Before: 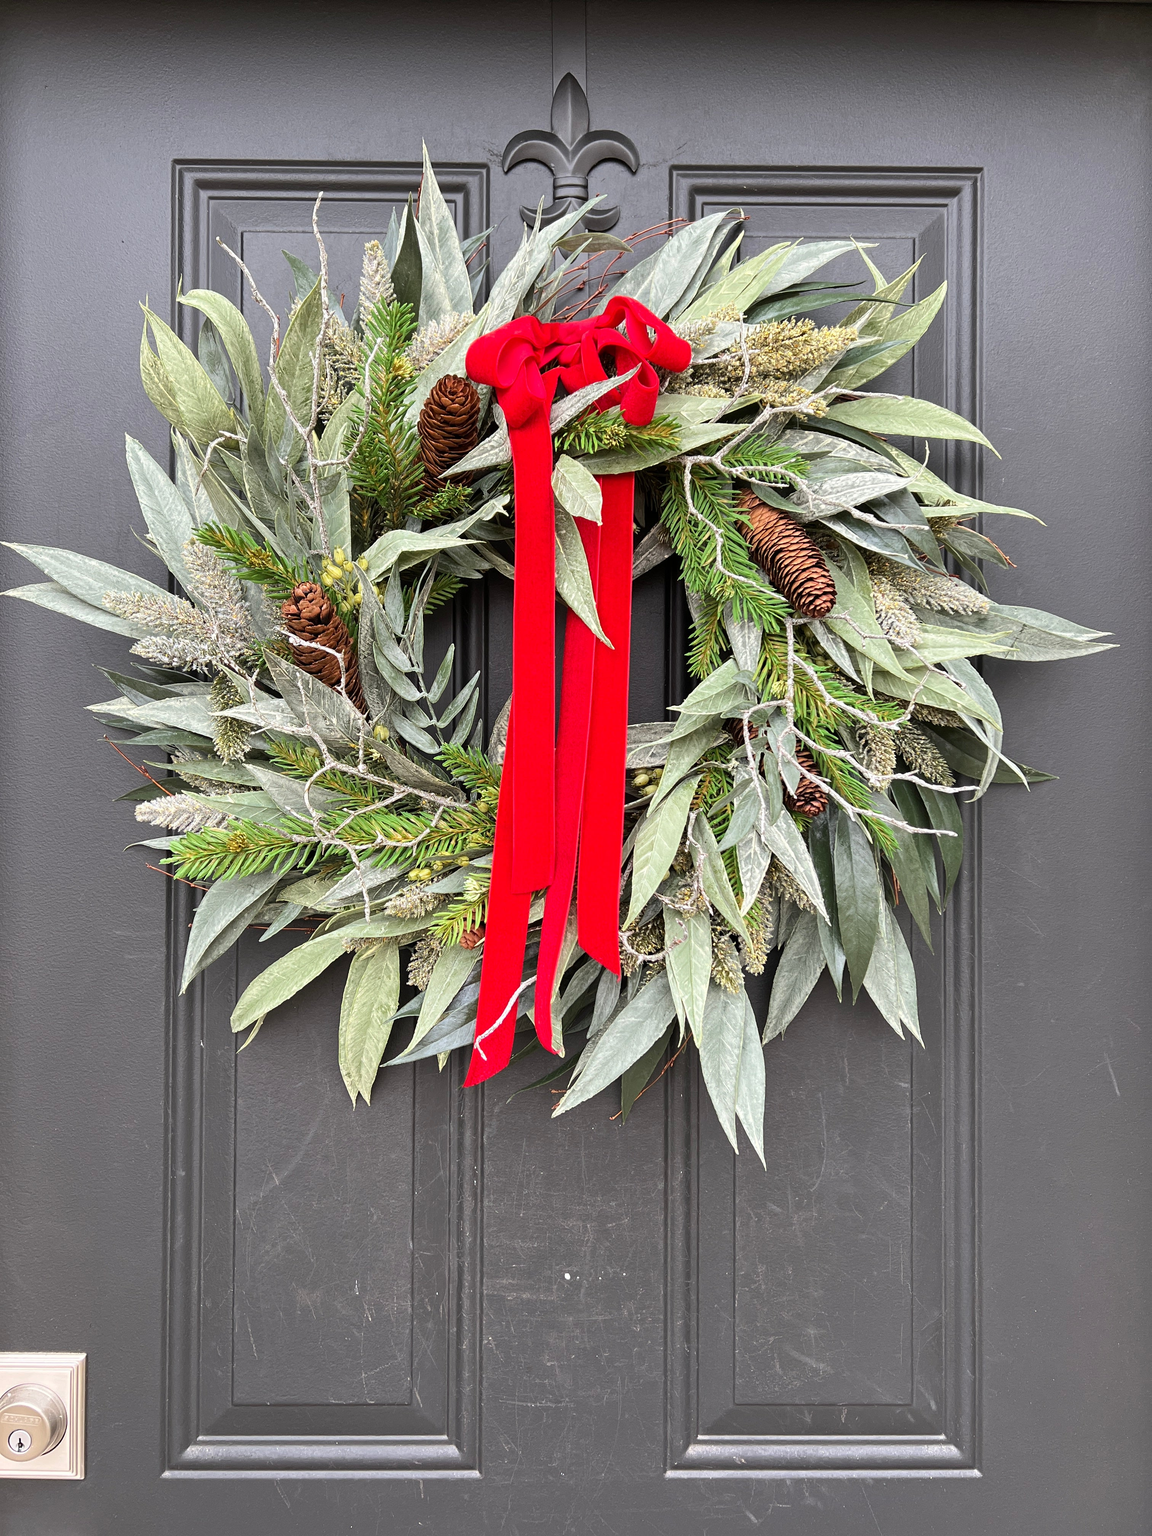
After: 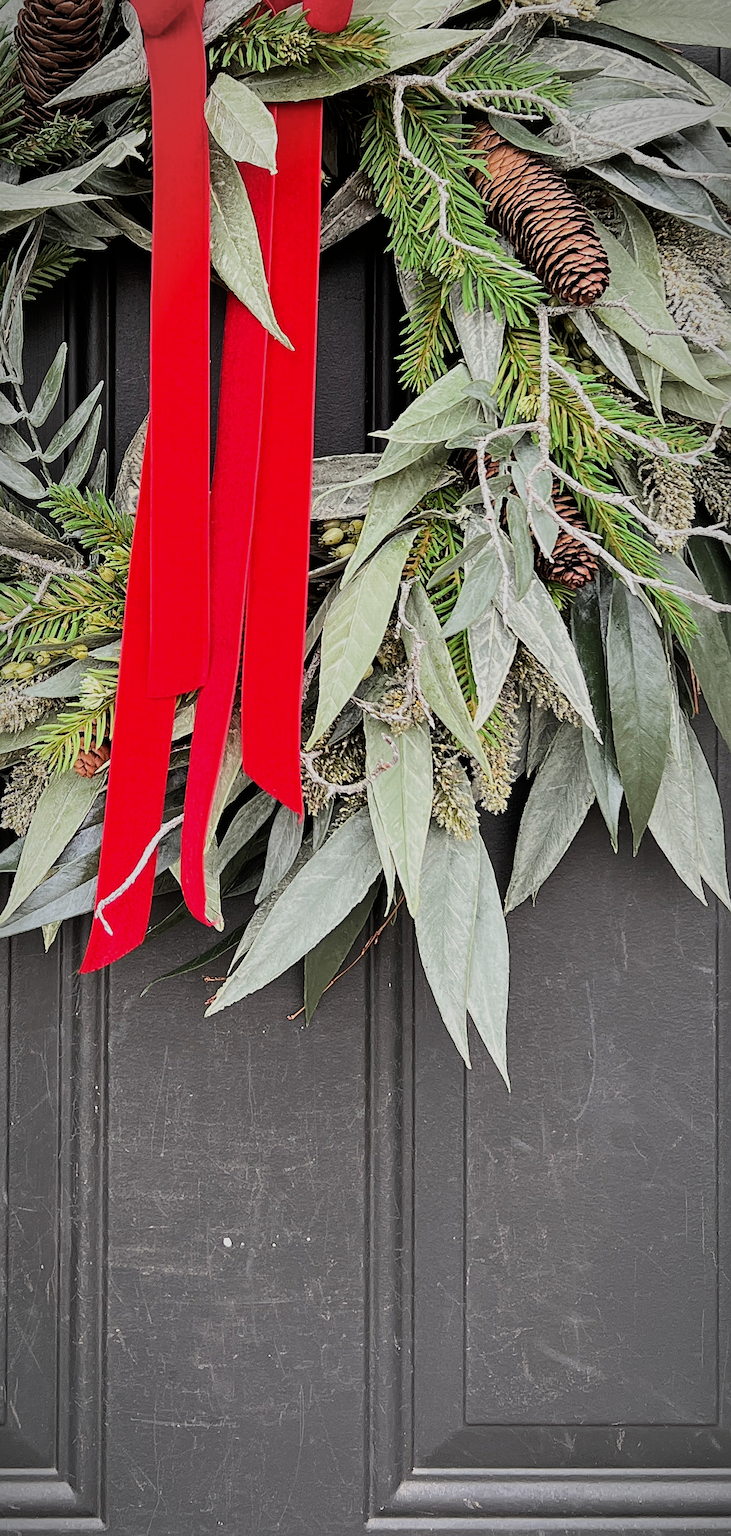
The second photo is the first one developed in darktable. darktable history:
crop: left 35.414%, top 26.243%, right 19.929%, bottom 3.422%
sharpen: on, module defaults
vignetting: fall-off radius 60.16%, automatic ratio true
filmic rgb: black relative exposure -7.65 EV, white relative exposure 4.56 EV, hardness 3.61, contrast 1.051
